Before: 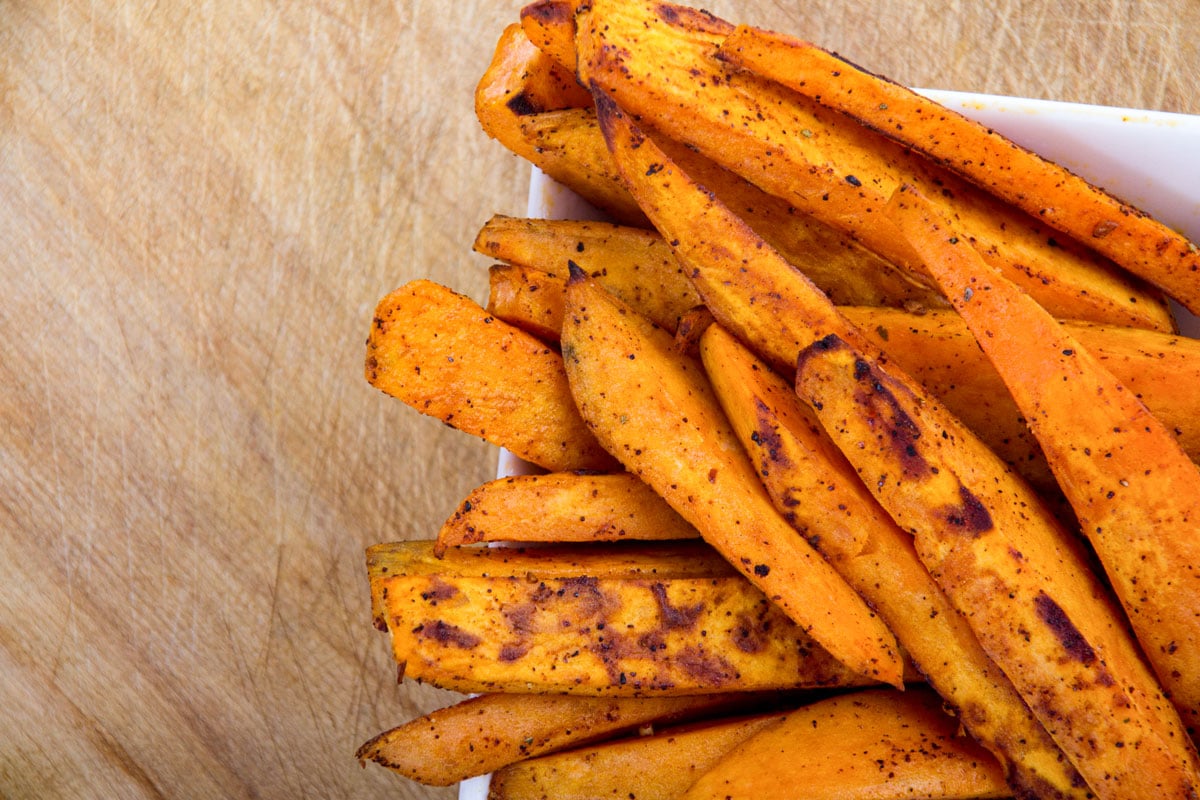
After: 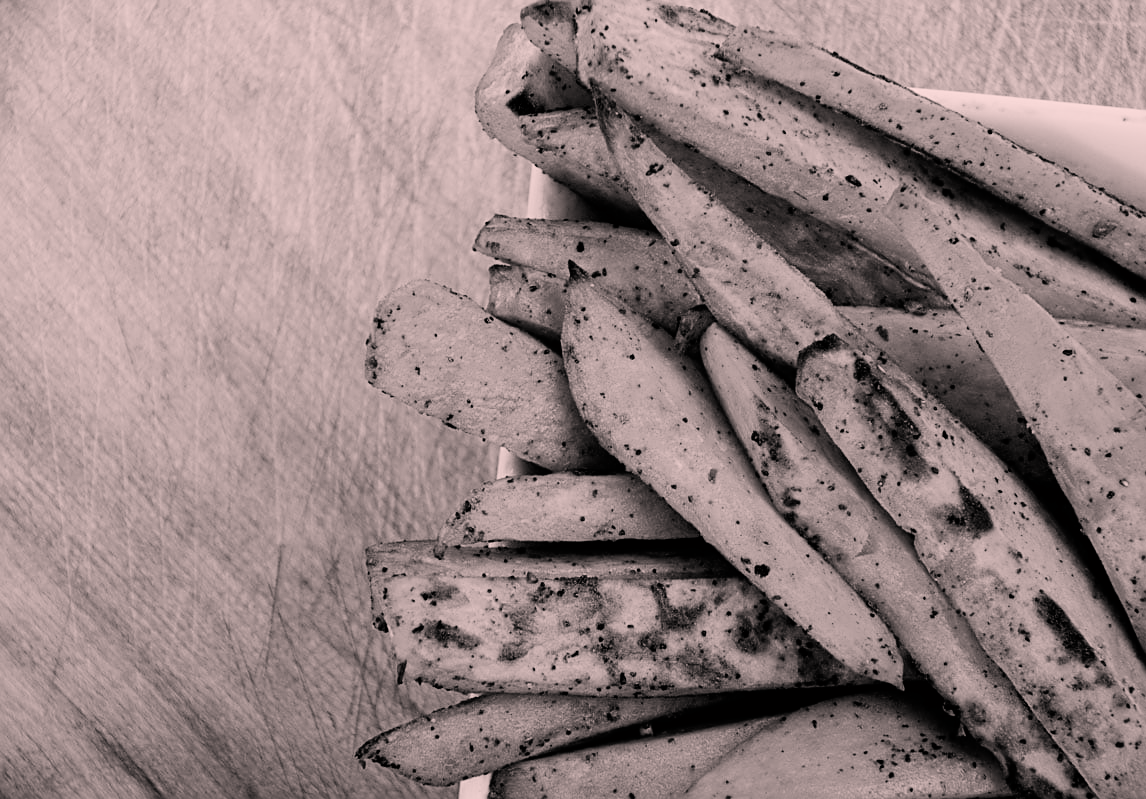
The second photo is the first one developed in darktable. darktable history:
color calibration: output gray [0.267, 0.423, 0.261, 0], illuminant same as pipeline (D50), adaptation none (bypass), x 0.333, y 0.333, temperature 5019.76 K
exposure: black level correction 0.001, compensate highlight preservation false
sharpen: on, module defaults
crop: right 4.447%, bottom 0.036%
color correction: highlights a* 12.83, highlights b* 5.43
filmic rgb: black relative exposure -7.5 EV, white relative exposure 4.99 EV, threshold 5.95 EV, hardness 3.31, contrast 1.3, iterations of high-quality reconstruction 10, enable highlight reconstruction true
